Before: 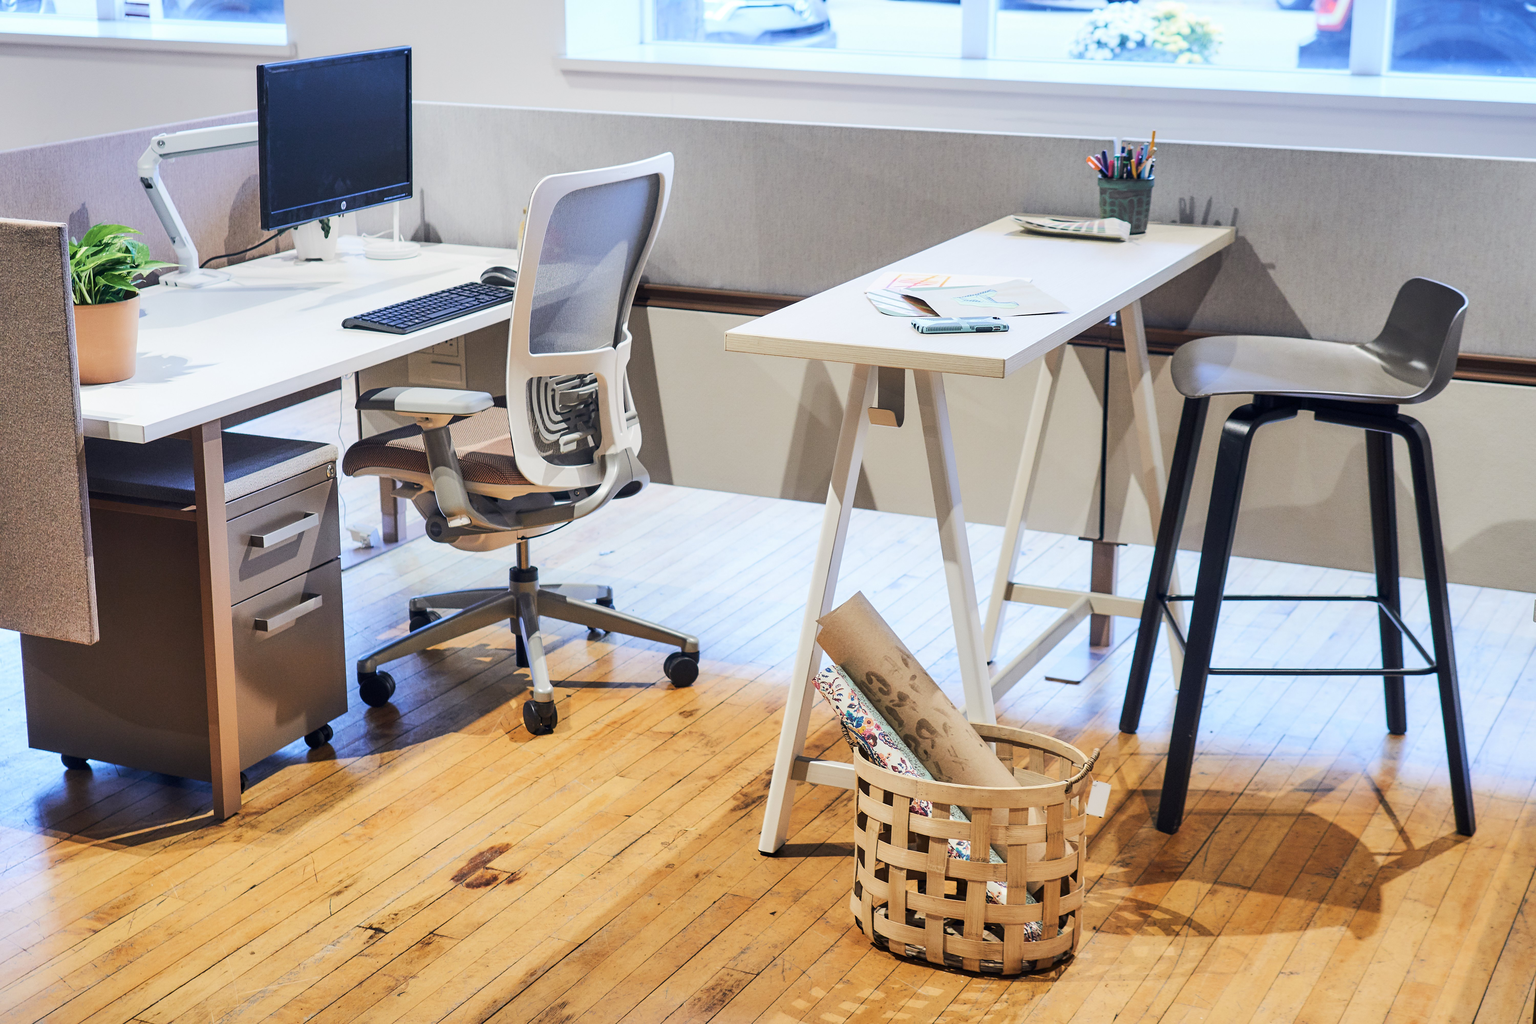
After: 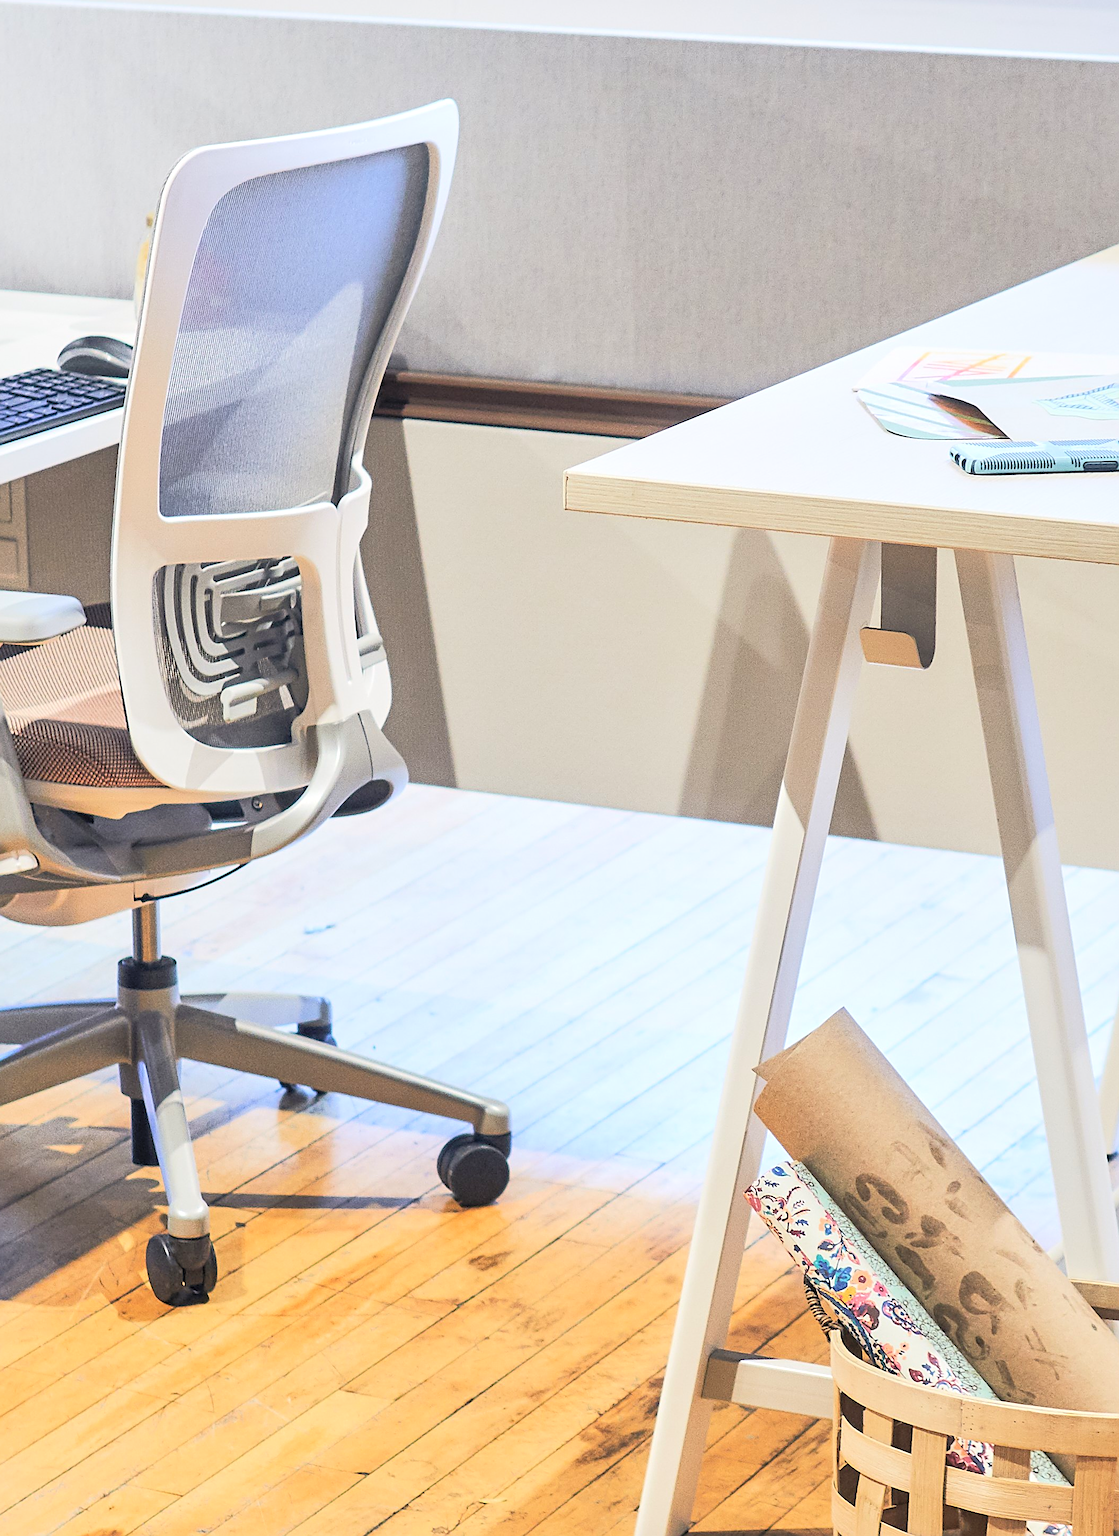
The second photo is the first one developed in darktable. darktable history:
crop and rotate: left 29.476%, top 10.214%, right 35.32%, bottom 17.333%
local contrast: mode bilateral grid, contrast 20, coarseness 50, detail 120%, midtone range 0.2
contrast brightness saturation: contrast 0.1, brightness 0.3, saturation 0.14
sharpen: on, module defaults
